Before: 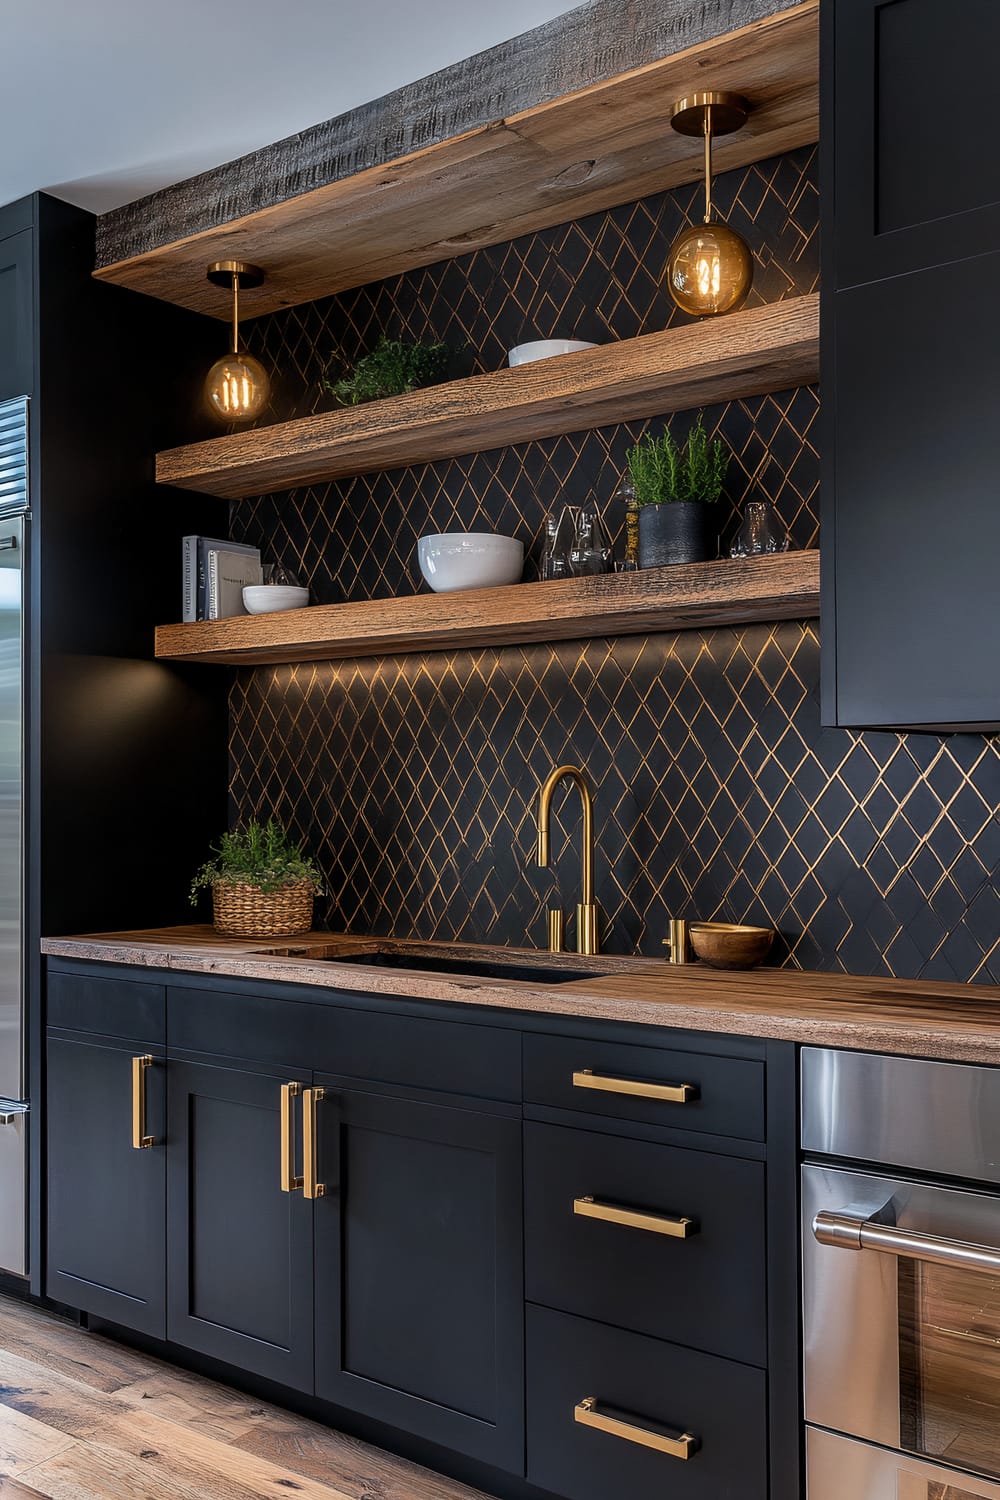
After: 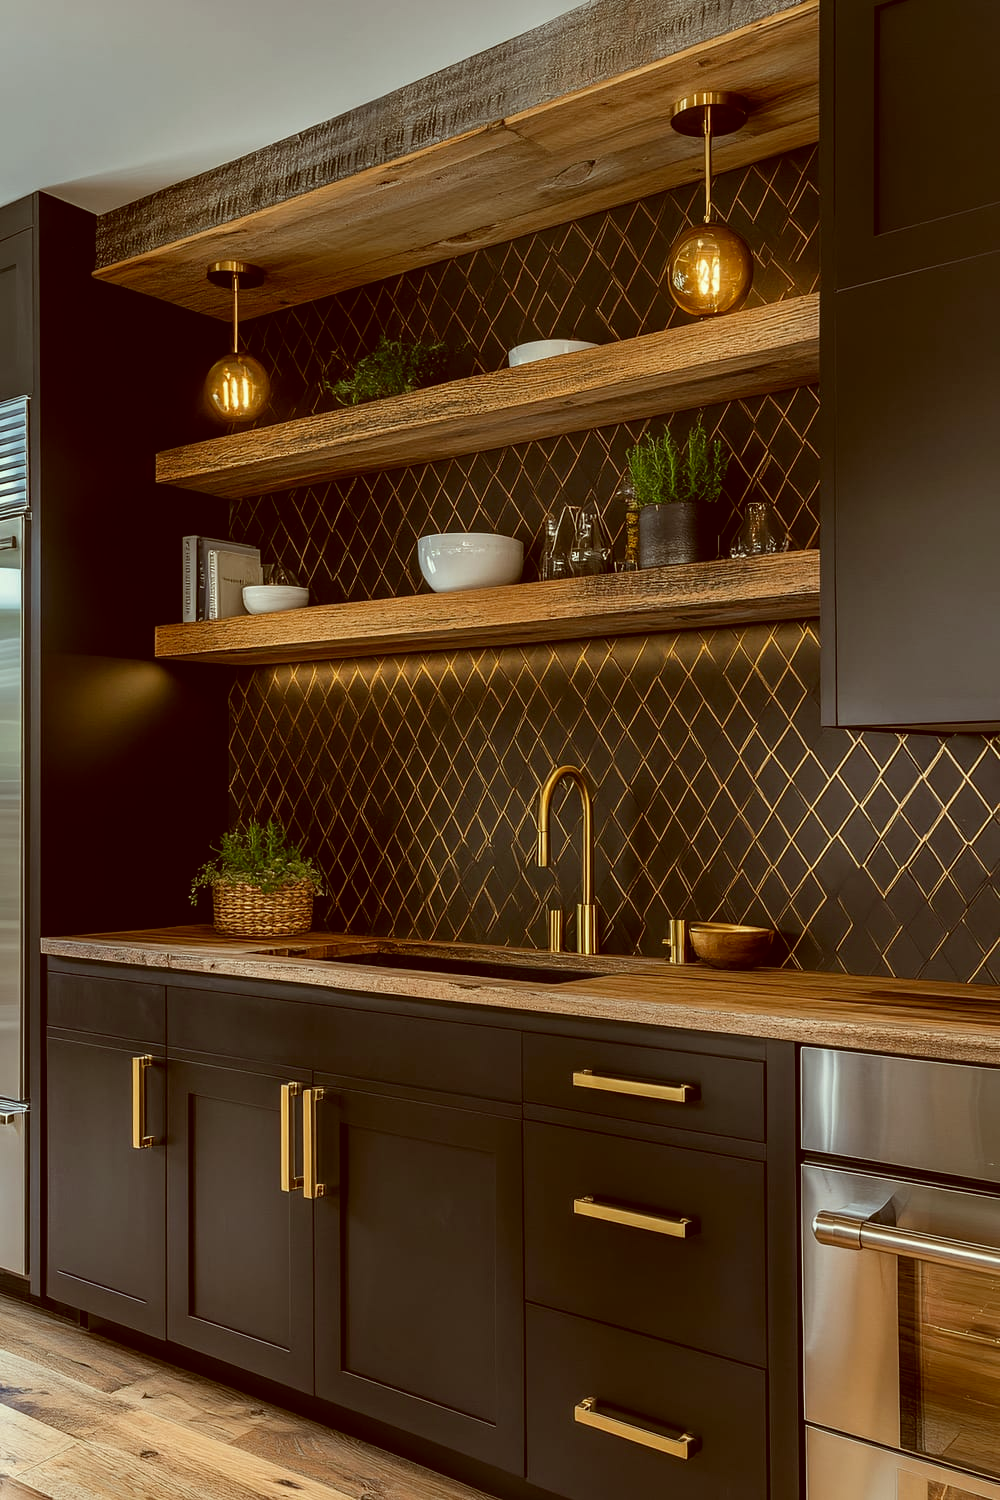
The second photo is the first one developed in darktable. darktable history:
color correction: highlights a* -6.12, highlights b* 9.46, shadows a* 10.32, shadows b* 23.69
